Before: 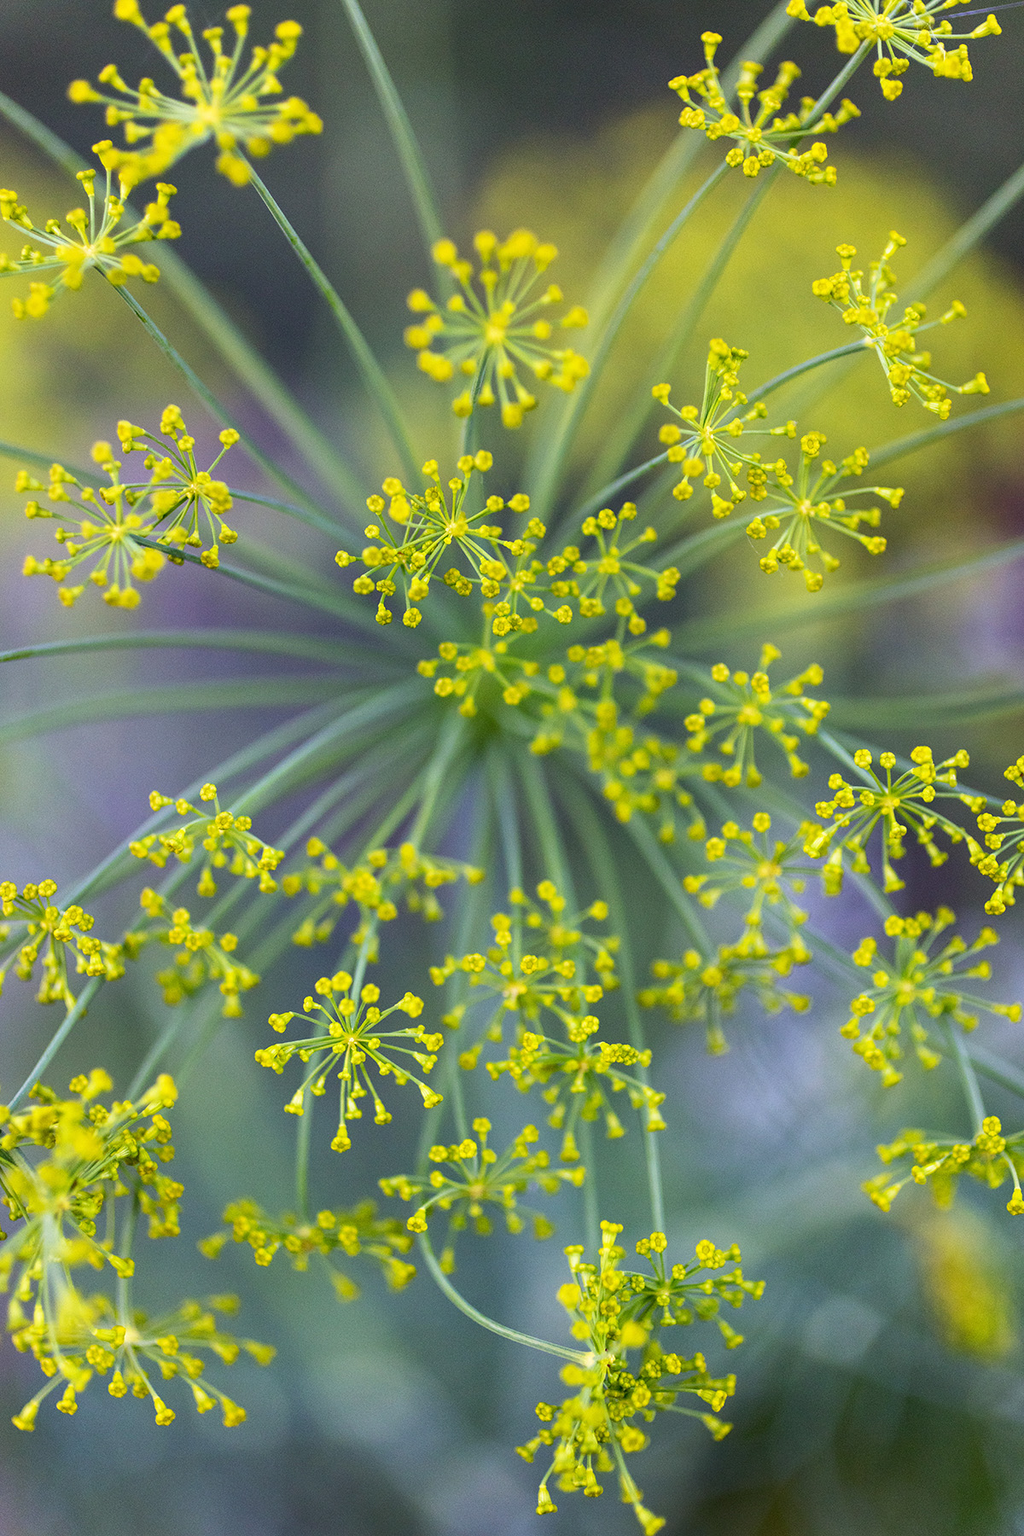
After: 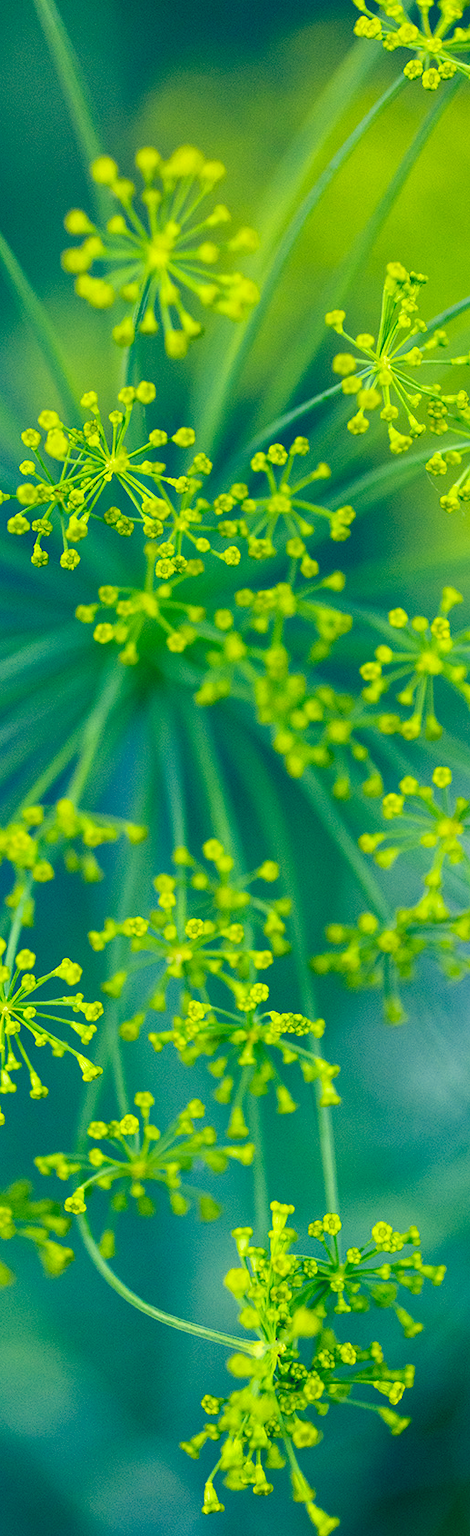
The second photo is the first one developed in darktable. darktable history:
color correction: highlights a* -15.97, highlights b* 39.53, shadows a* -39.57, shadows b* -26.77
crop: left 33.845%, top 6.05%, right 22.946%
